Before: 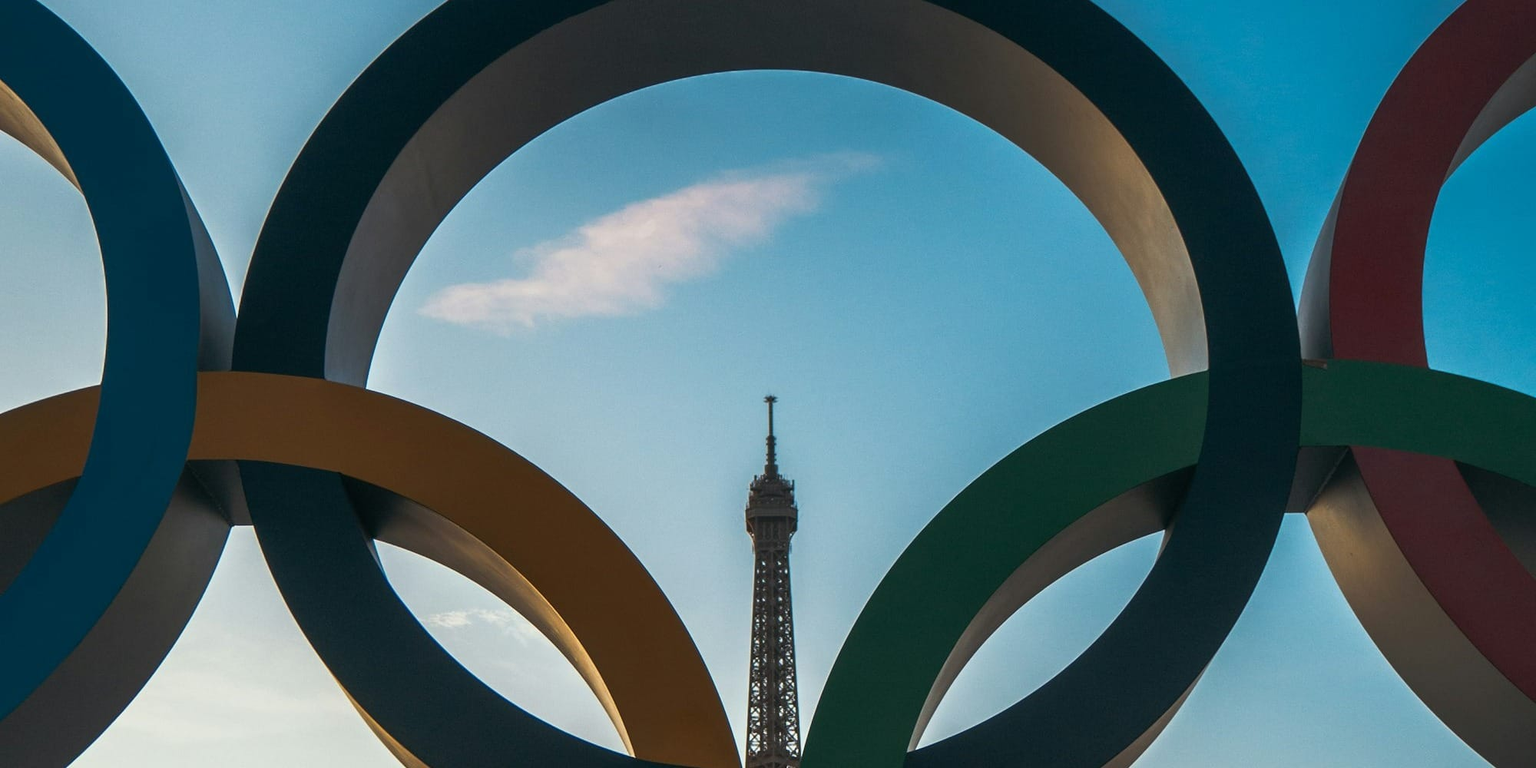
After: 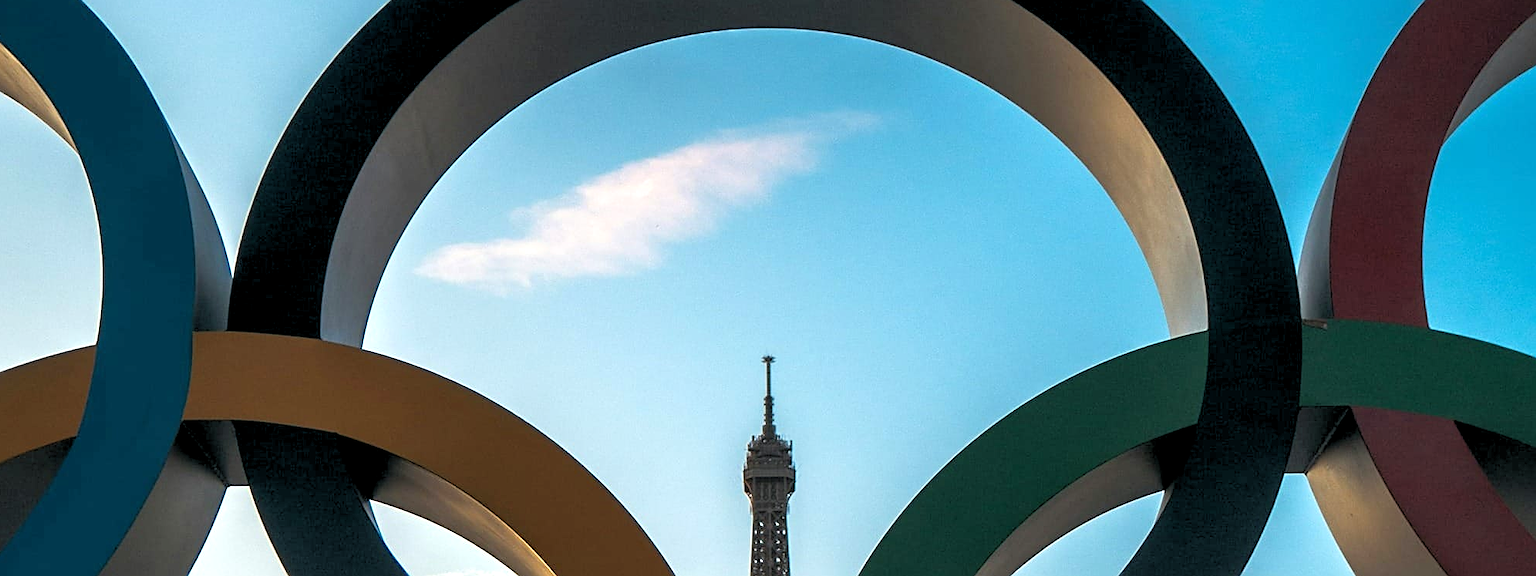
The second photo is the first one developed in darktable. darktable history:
rgb levels: levels [[0.013, 0.434, 0.89], [0, 0.5, 1], [0, 0.5, 1]]
sharpen: on, module defaults
exposure: exposure 0.485 EV, compensate highlight preservation false
crop: left 0.387%, top 5.469%, bottom 19.809%
